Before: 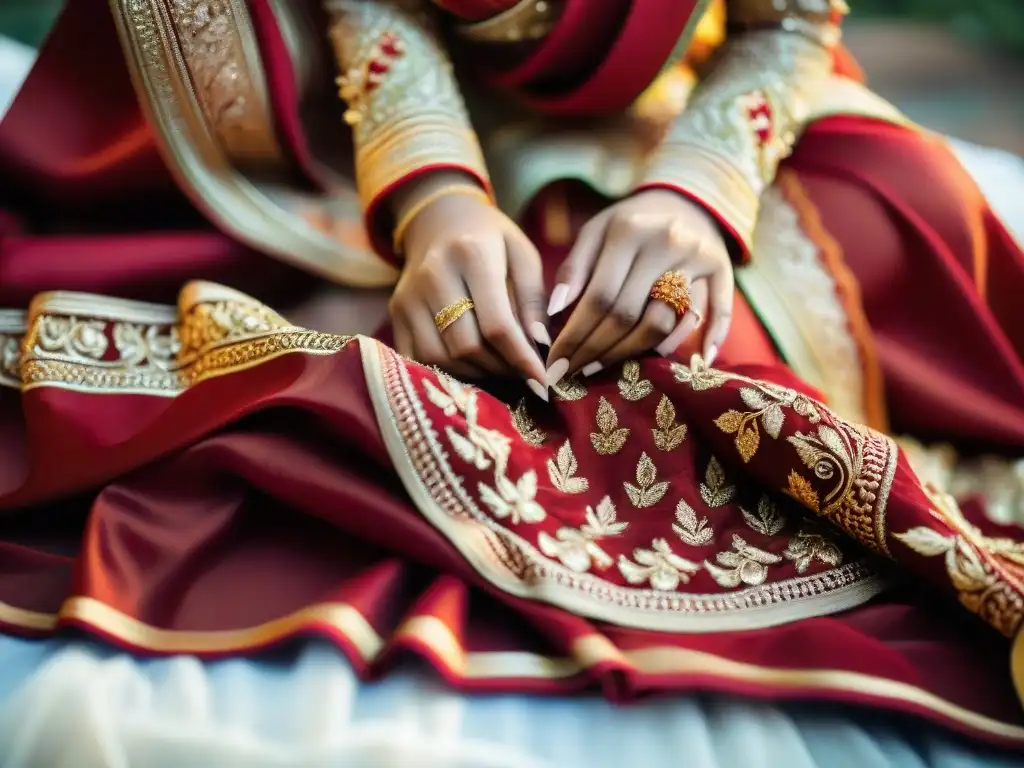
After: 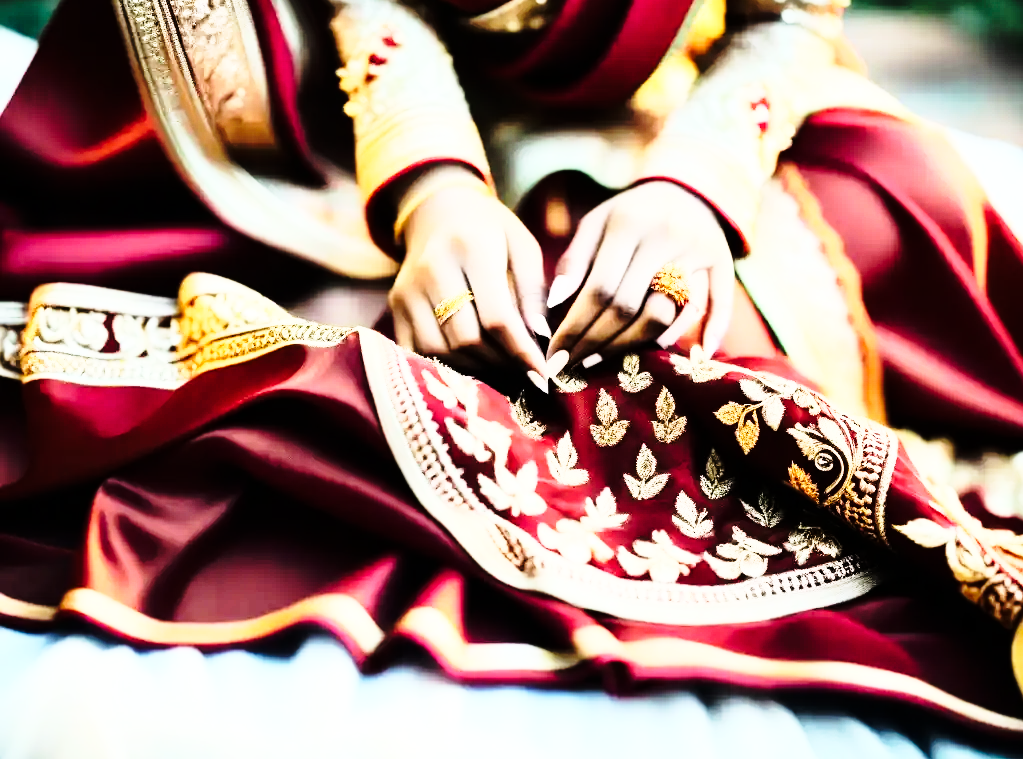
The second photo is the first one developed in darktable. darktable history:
crop: top 1.049%, right 0.001%
rgb curve: curves: ch0 [(0, 0) (0.21, 0.15) (0.24, 0.21) (0.5, 0.75) (0.75, 0.96) (0.89, 0.99) (1, 1)]; ch1 [(0, 0.02) (0.21, 0.13) (0.25, 0.2) (0.5, 0.67) (0.75, 0.9) (0.89, 0.97) (1, 1)]; ch2 [(0, 0.02) (0.21, 0.13) (0.25, 0.2) (0.5, 0.67) (0.75, 0.9) (0.89, 0.97) (1, 1)], compensate middle gray true
base curve: curves: ch0 [(0, 0) (0.028, 0.03) (0.121, 0.232) (0.46, 0.748) (0.859, 0.968) (1, 1)], preserve colors none
